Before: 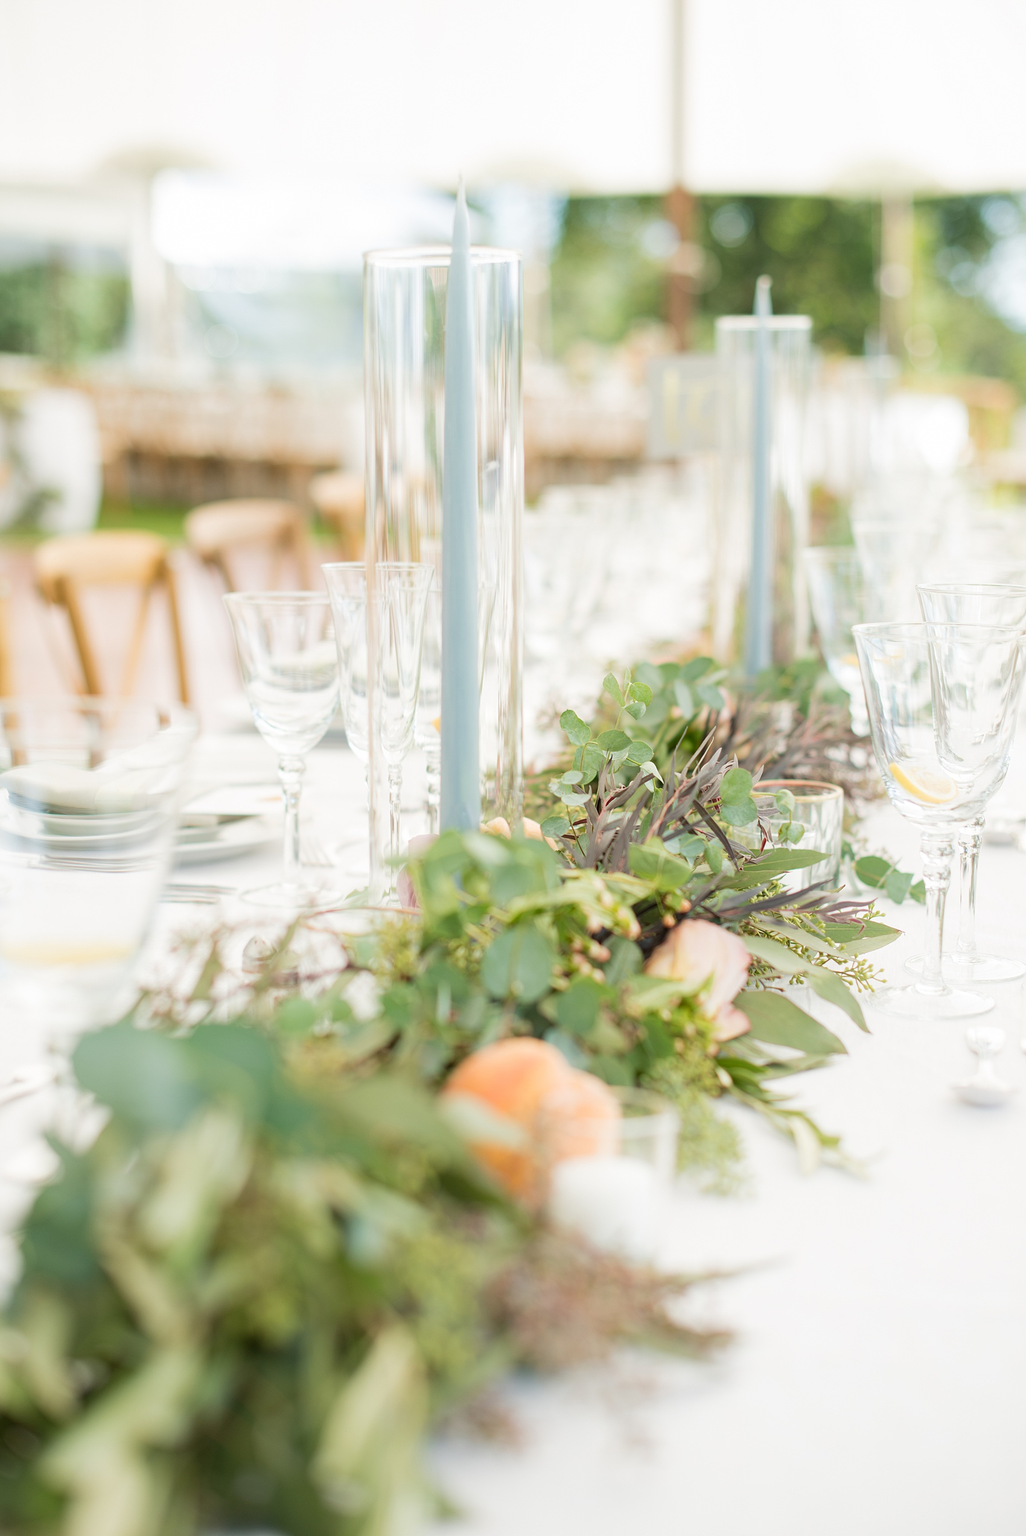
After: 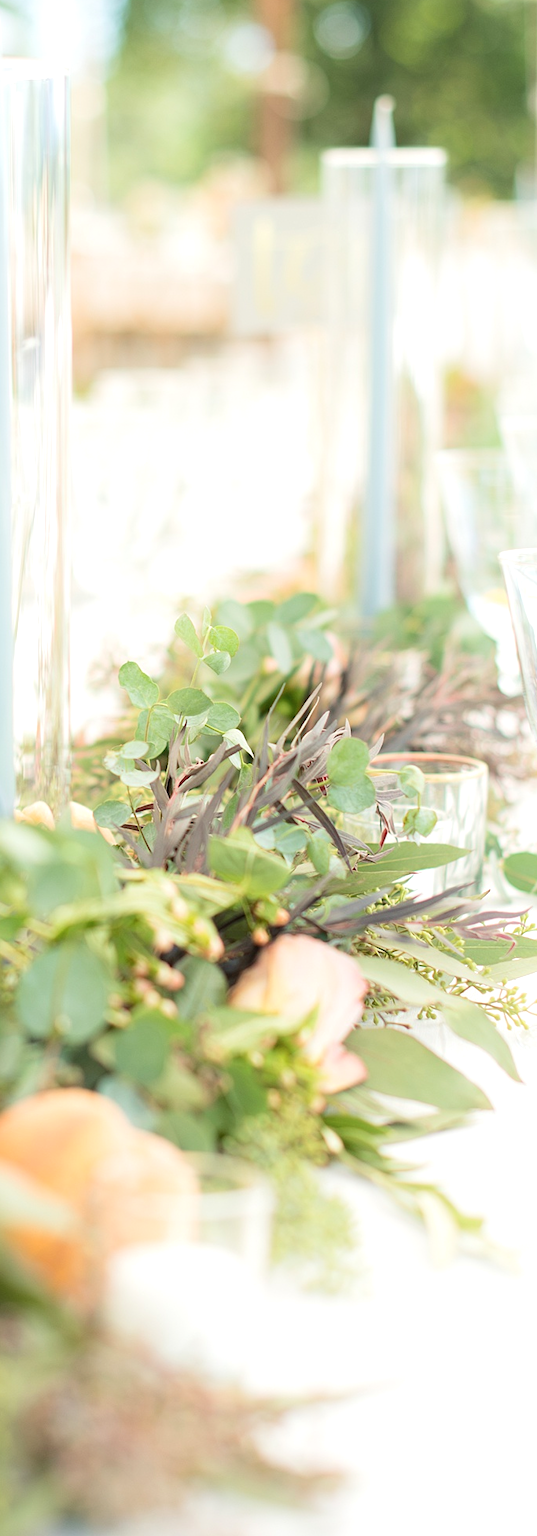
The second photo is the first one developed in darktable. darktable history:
crop: left 45.709%, top 13.173%, right 14.032%, bottom 10.073%
exposure: exposure -0.111 EV, compensate exposure bias true, compensate highlight preservation false
shadows and highlights: shadows -69.3, highlights 33.25, soften with gaussian
color correction: highlights b* 0.038
tone equalizer: -8 EV -0.384 EV, -7 EV -0.424 EV, -6 EV -0.301 EV, -5 EV -0.258 EV, -3 EV 0.22 EV, -2 EV 0.346 EV, -1 EV 0.411 EV, +0 EV 0.389 EV, smoothing diameter 24.97%, edges refinement/feathering 9.8, preserve details guided filter
